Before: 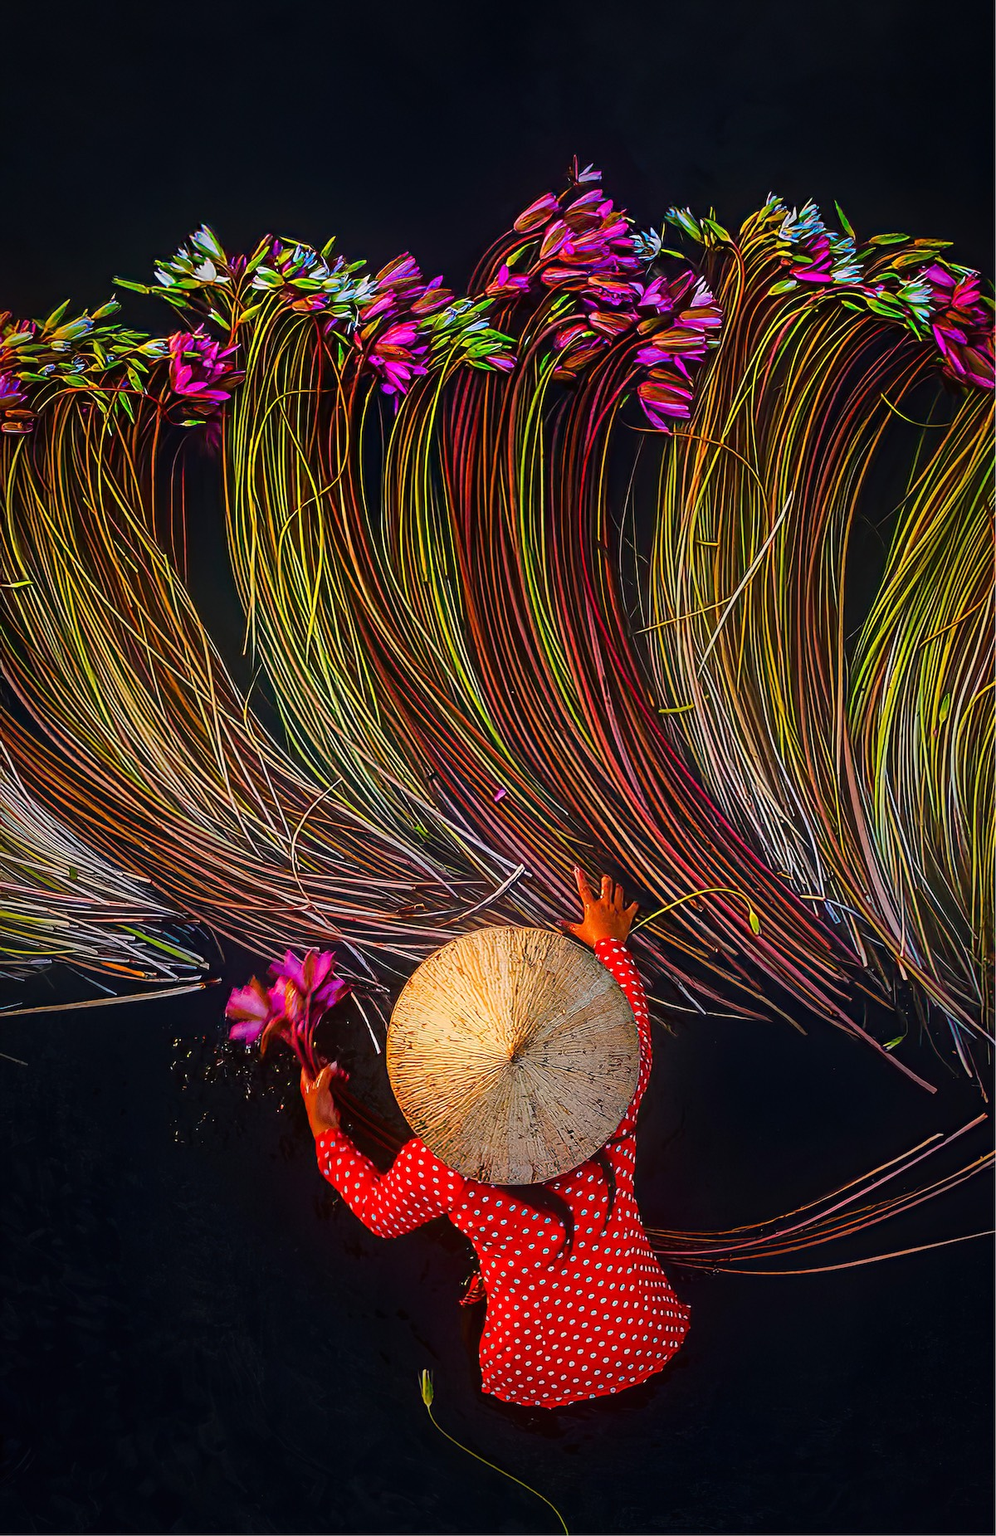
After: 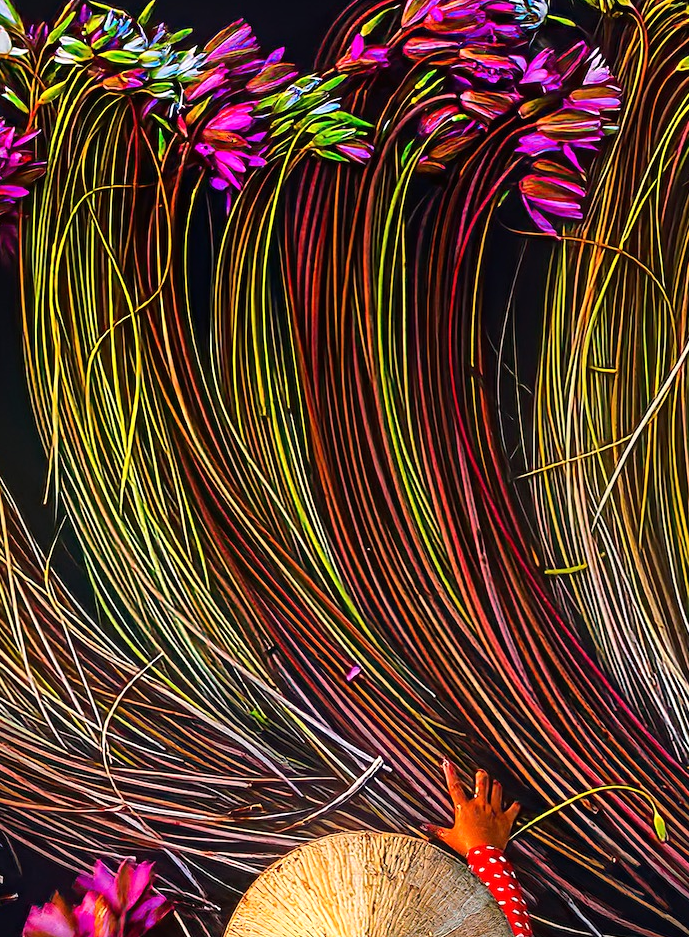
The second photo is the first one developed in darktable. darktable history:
crop: left 20.793%, top 15.425%, right 21.71%, bottom 33.933%
tone equalizer: -8 EV -0.428 EV, -7 EV -0.379 EV, -6 EV -0.304 EV, -5 EV -0.255 EV, -3 EV 0.231 EV, -2 EV 0.315 EV, -1 EV 0.41 EV, +0 EV 0.4 EV, edges refinement/feathering 500, mask exposure compensation -1.57 EV, preserve details no
